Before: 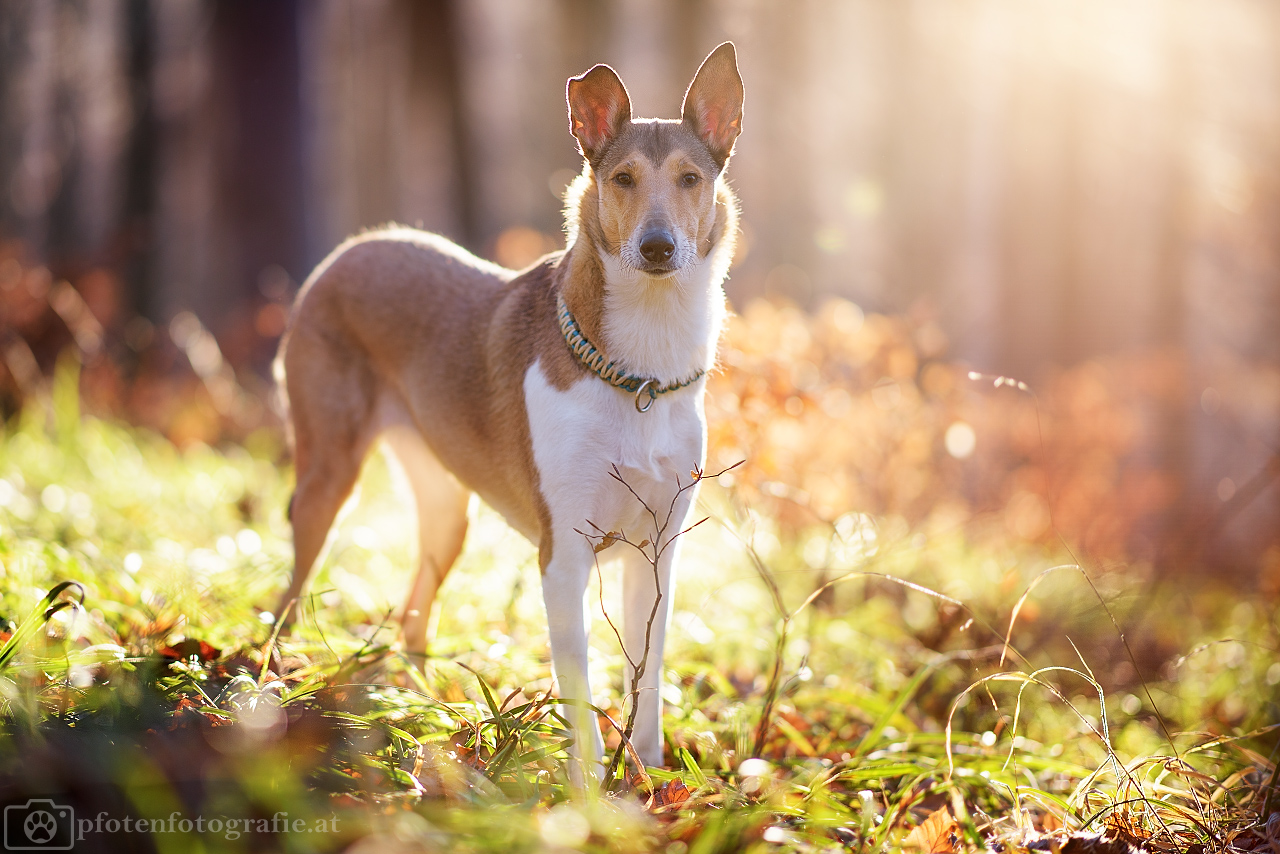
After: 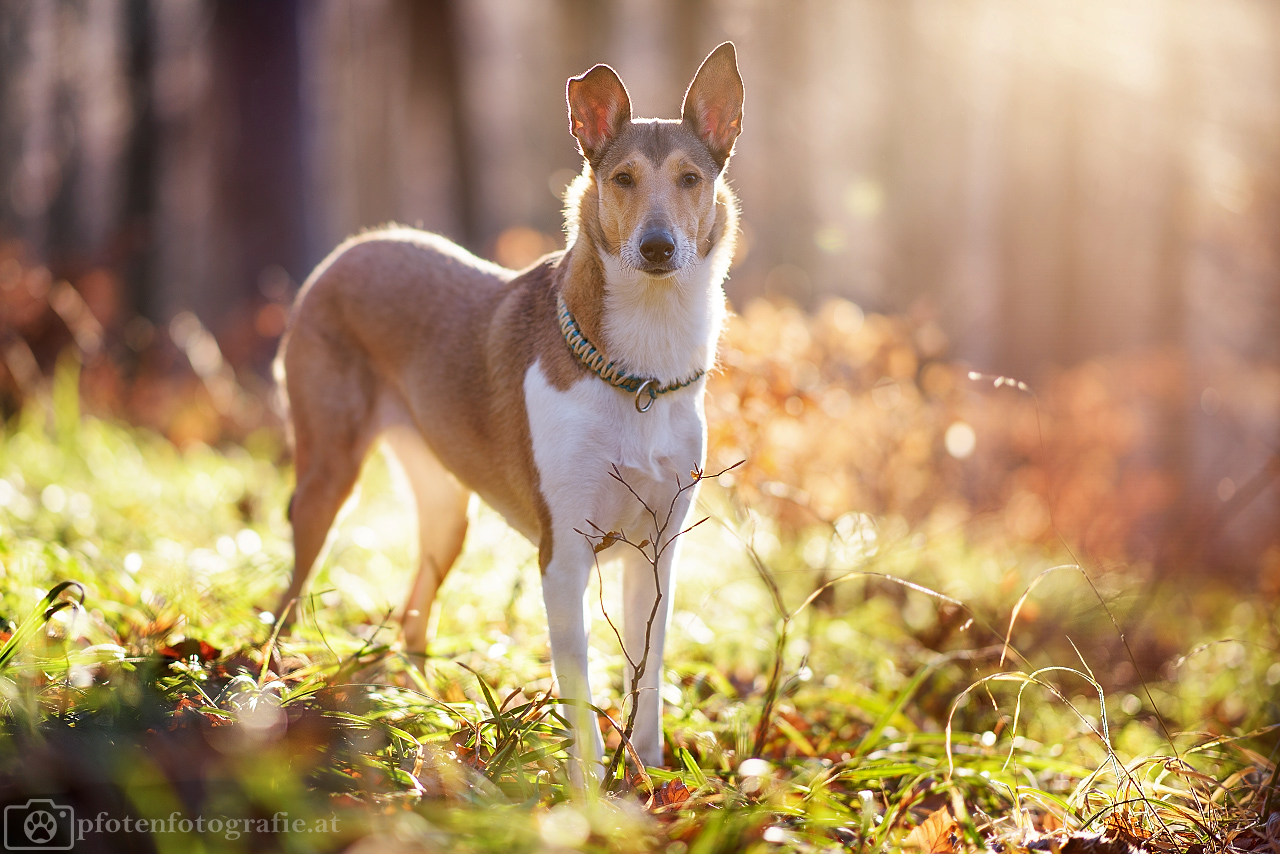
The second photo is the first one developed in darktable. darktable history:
shadows and highlights: radius 131.91, soften with gaussian
